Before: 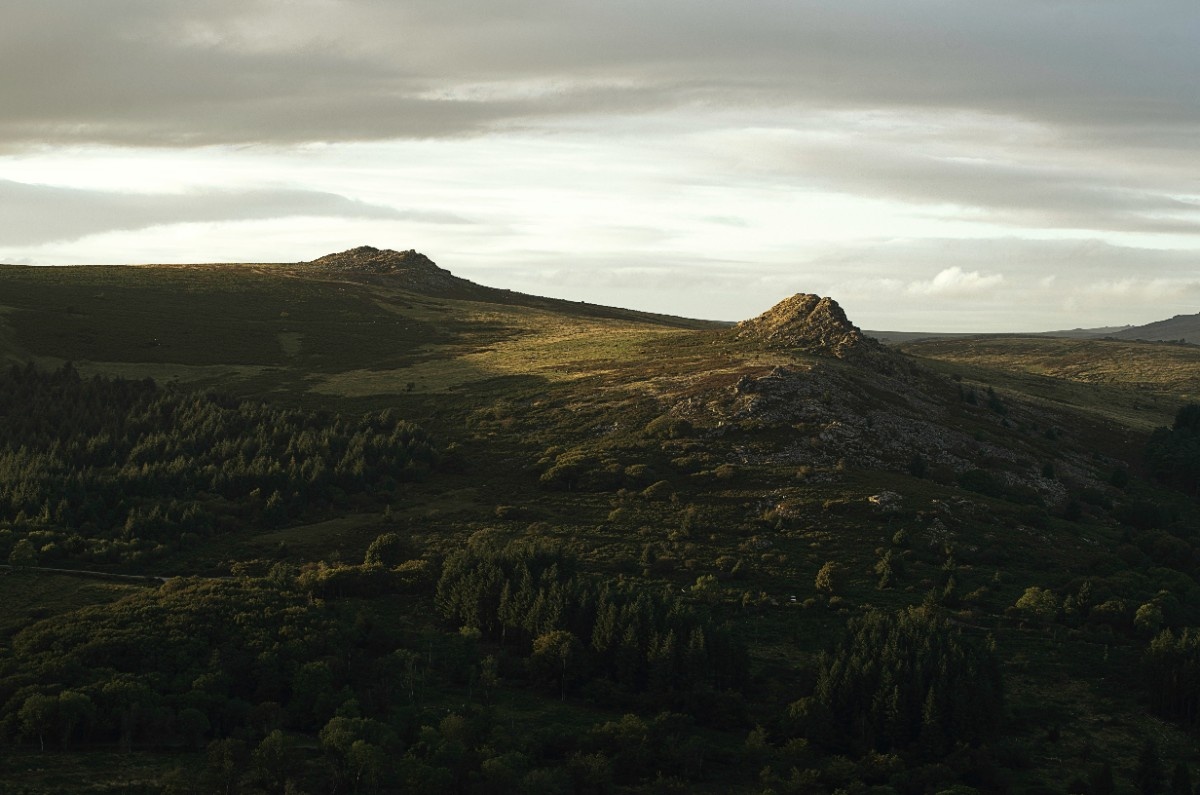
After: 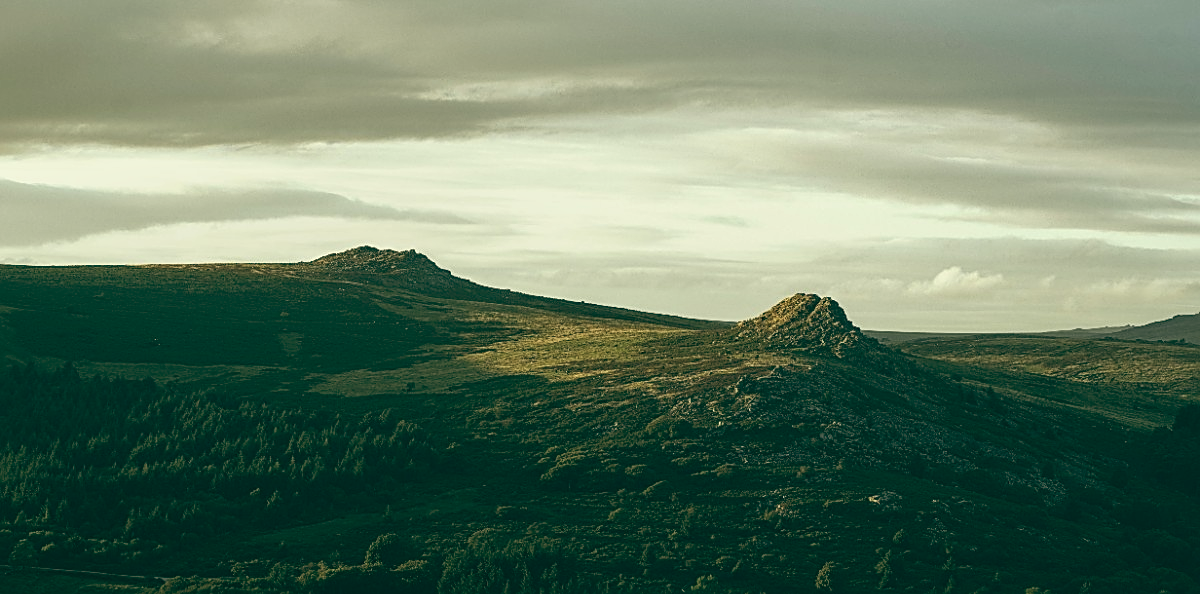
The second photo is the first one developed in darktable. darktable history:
local contrast: on, module defaults
color balance: lift [1.005, 0.99, 1.007, 1.01], gamma [1, 1.034, 1.032, 0.966], gain [0.873, 1.055, 1.067, 0.933]
crop: bottom 24.967%
sharpen: on, module defaults
